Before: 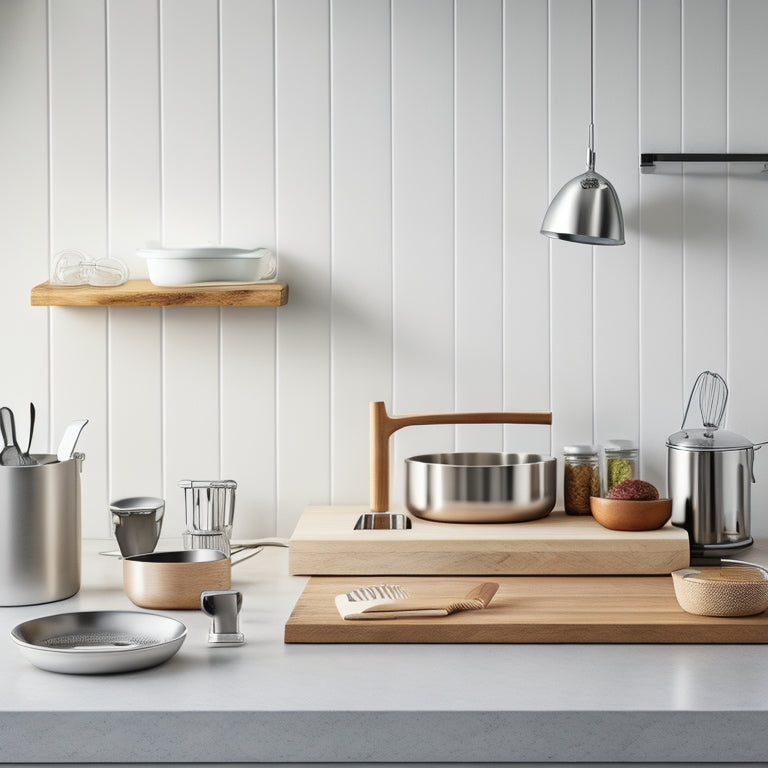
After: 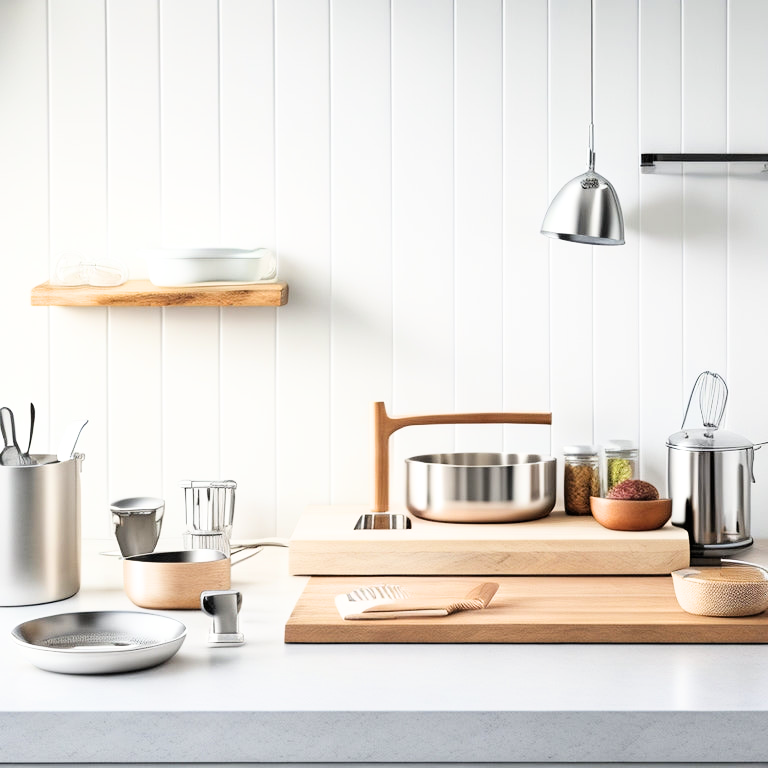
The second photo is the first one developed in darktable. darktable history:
filmic rgb: middle gray luminance 9.33%, black relative exposure -10.7 EV, white relative exposure 3.44 EV, target black luminance 0%, hardness 5.97, latitude 59.52%, contrast 1.091, highlights saturation mix 5.15%, shadows ↔ highlights balance 29.25%
exposure: black level correction 0, exposure 1.122 EV, compensate highlight preservation false
